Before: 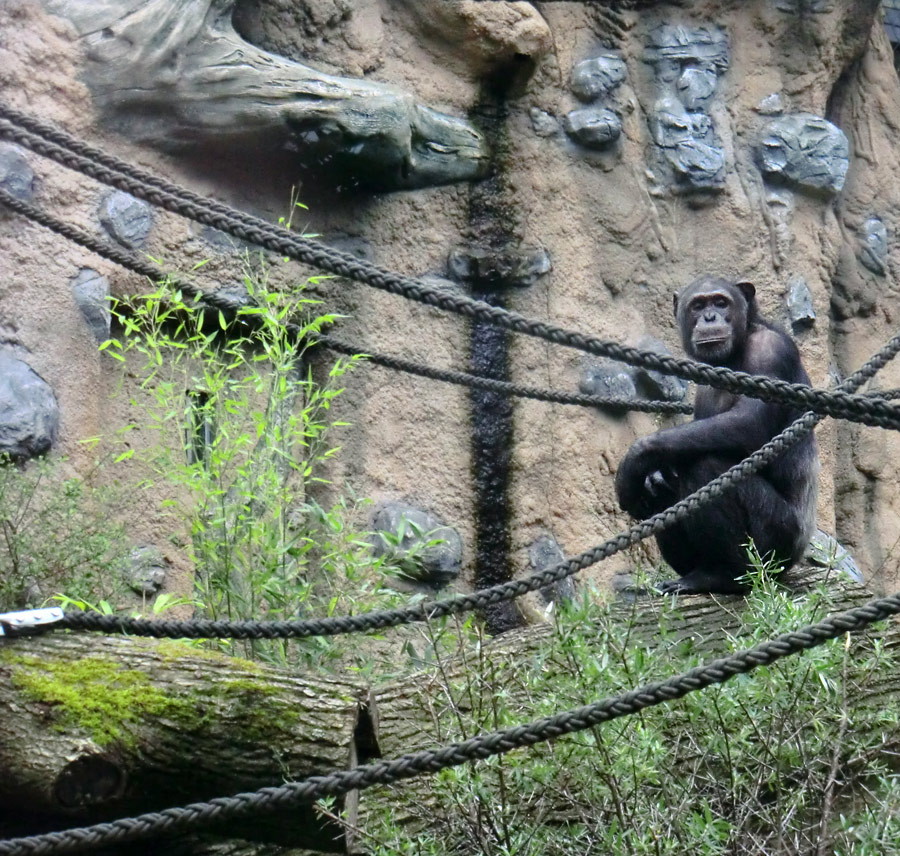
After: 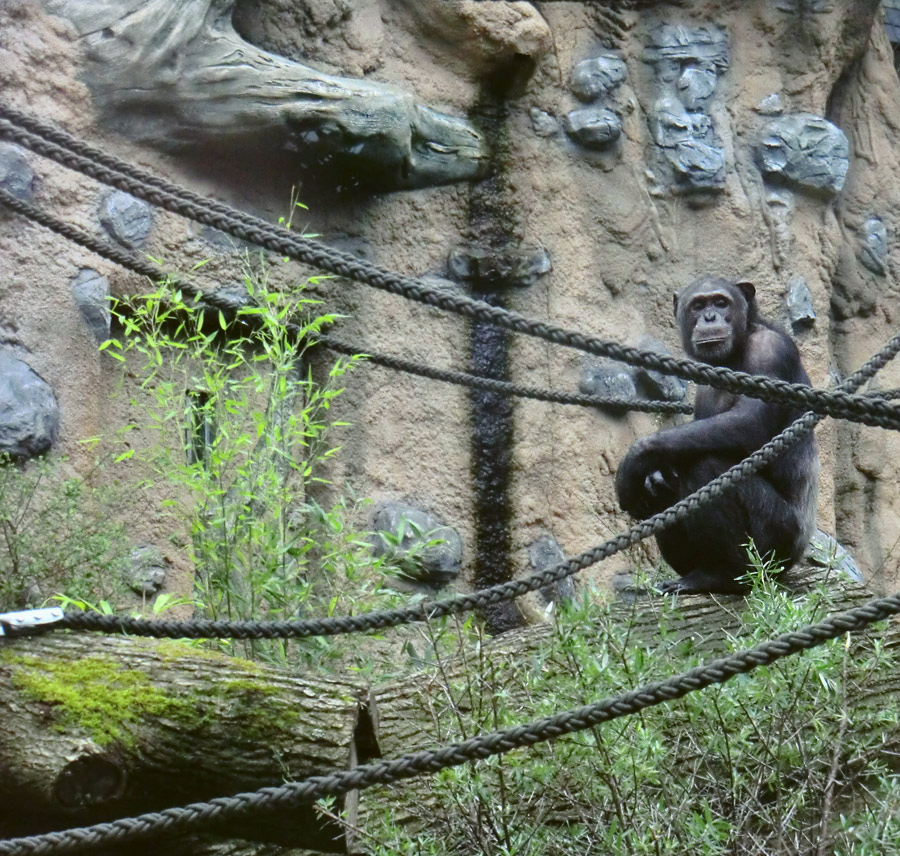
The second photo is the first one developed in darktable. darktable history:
tone equalizer: on, module defaults
shadows and highlights: radius 108.52, shadows 40.68, highlights -72.88, low approximation 0.01, soften with gaussian
color balance: lift [1.004, 1.002, 1.002, 0.998], gamma [1, 1.007, 1.002, 0.993], gain [1, 0.977, 1.013, 1.023], contrast -3.64%
